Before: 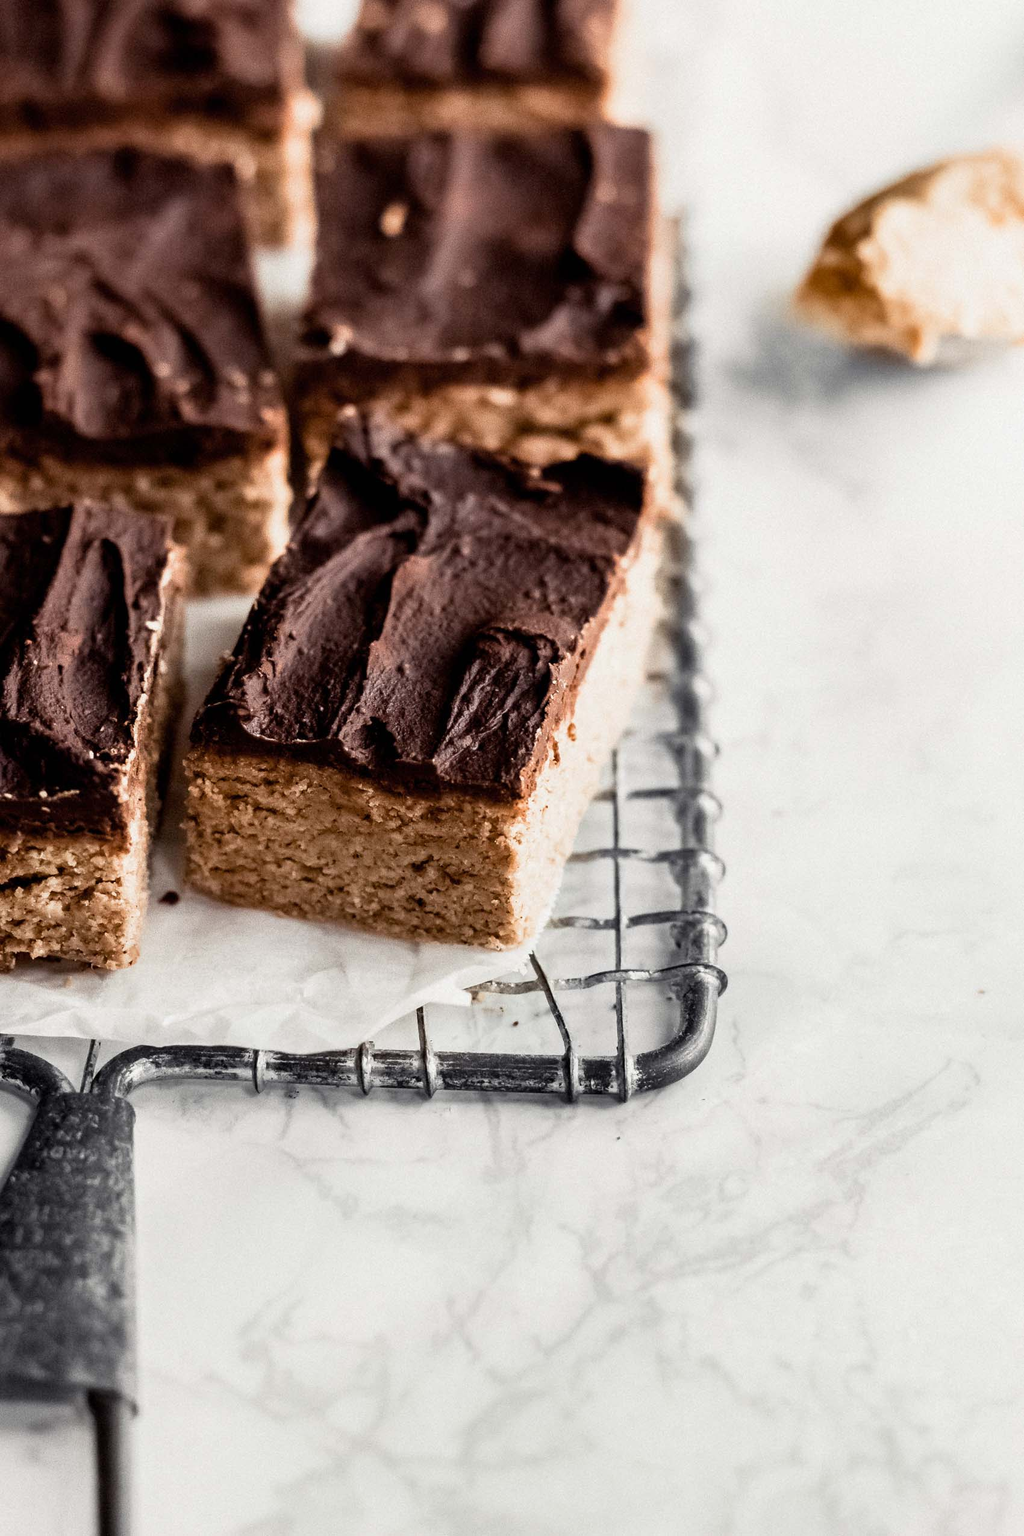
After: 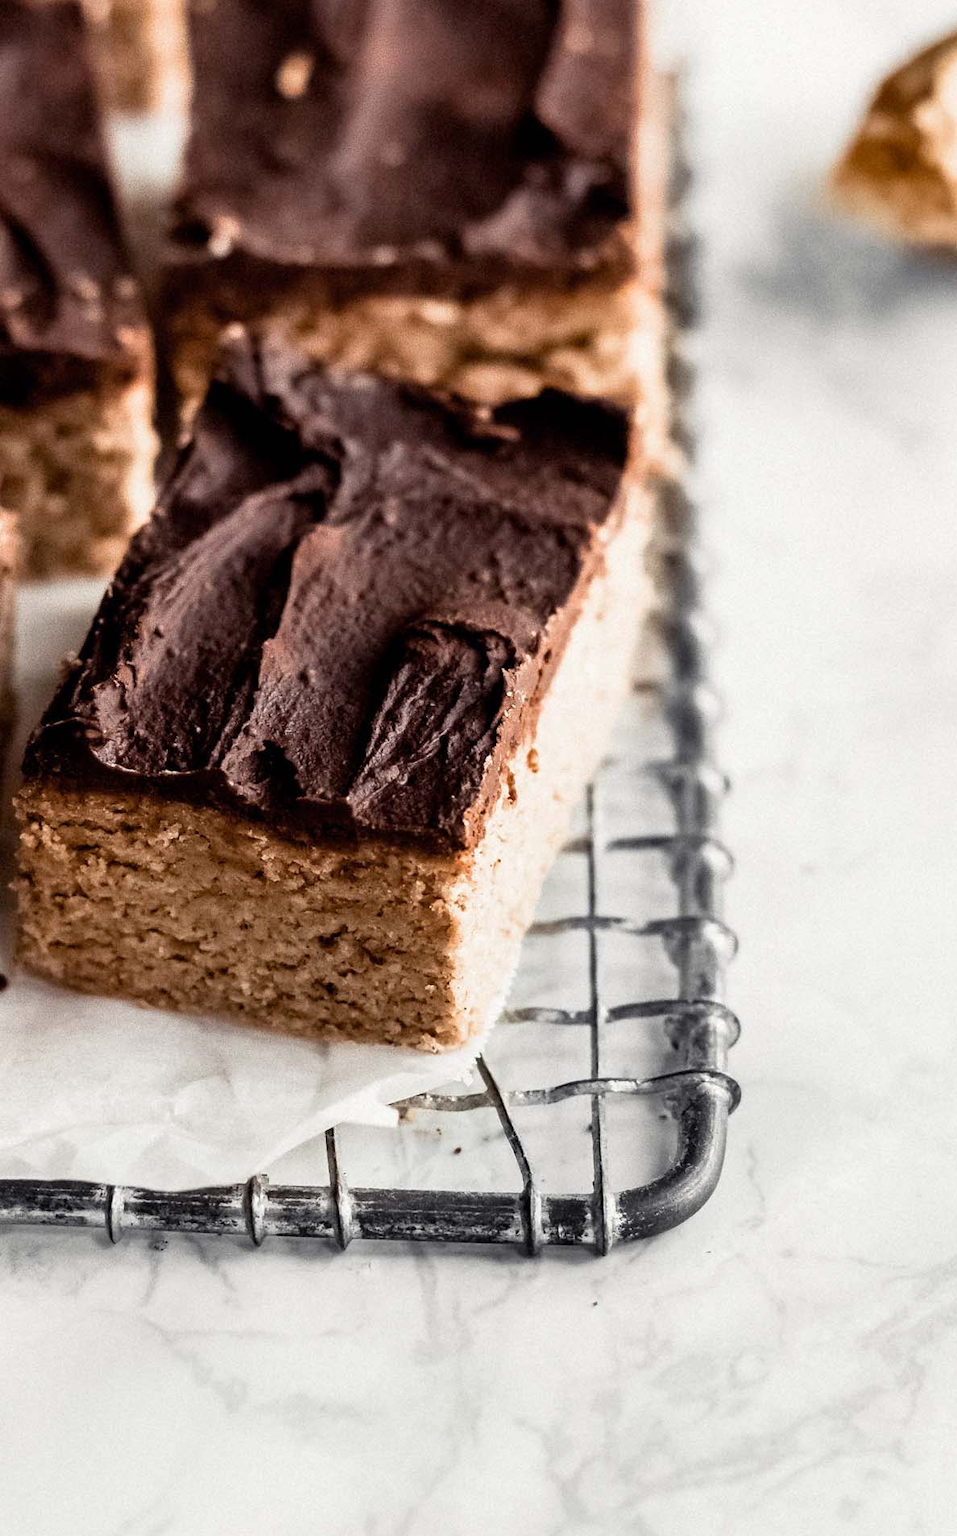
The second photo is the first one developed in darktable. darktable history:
crop and rotate: left 17.046%, top 10.659%, right 12.989%, bottom 14.553%
exposure: exposure 0.078 EV, compensate highlight preservation false
